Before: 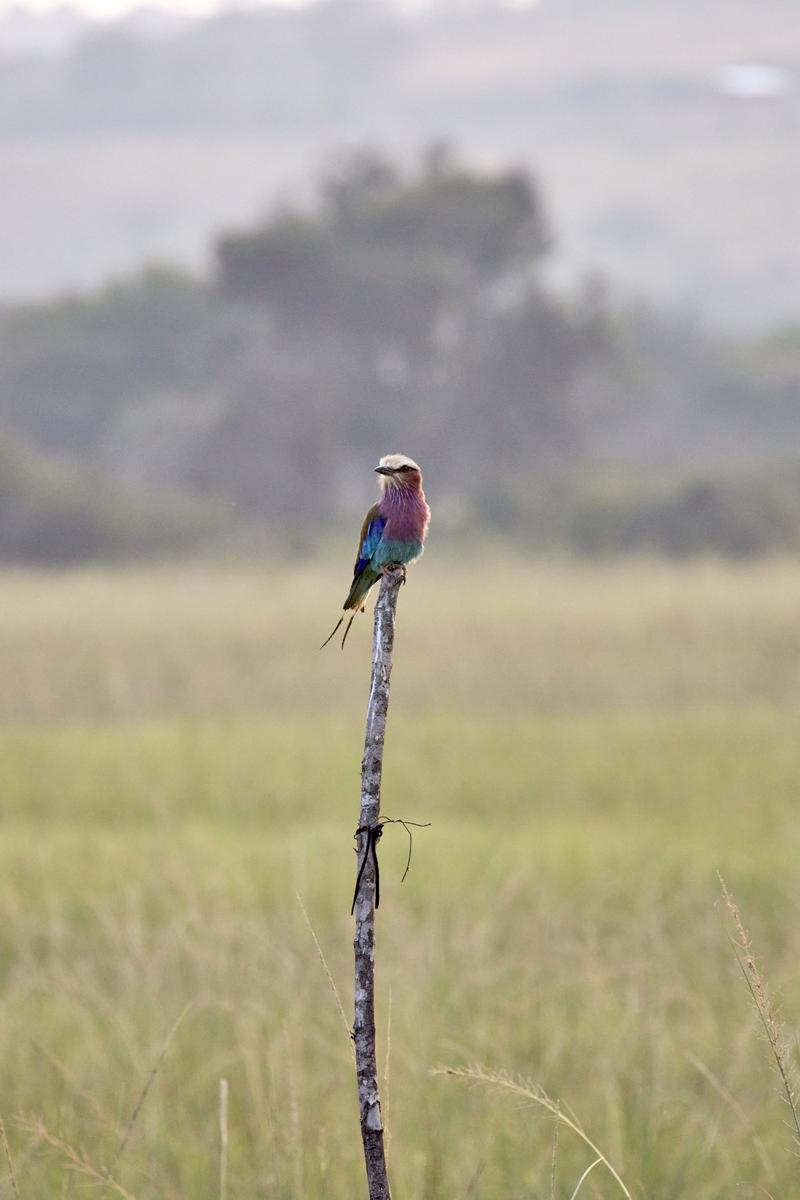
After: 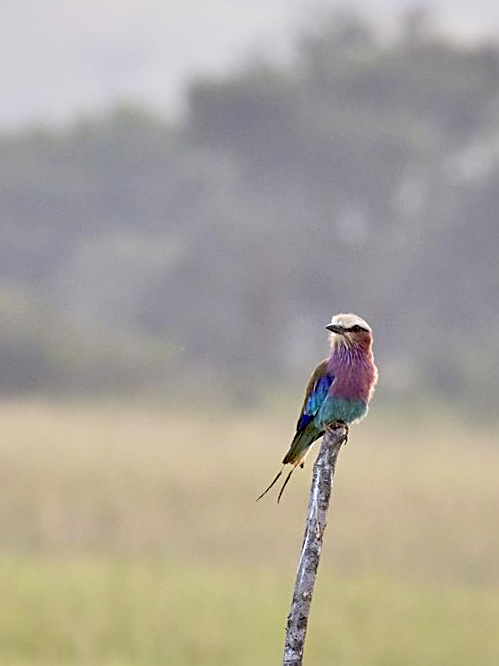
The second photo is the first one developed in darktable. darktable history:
crop and rotate: angle -4.99°, left 2.122%, top 6.945%, right 27.566%, bottom 30.519%
sharpen: on, module defaults
levels: levels [0, 0.478, 1]
